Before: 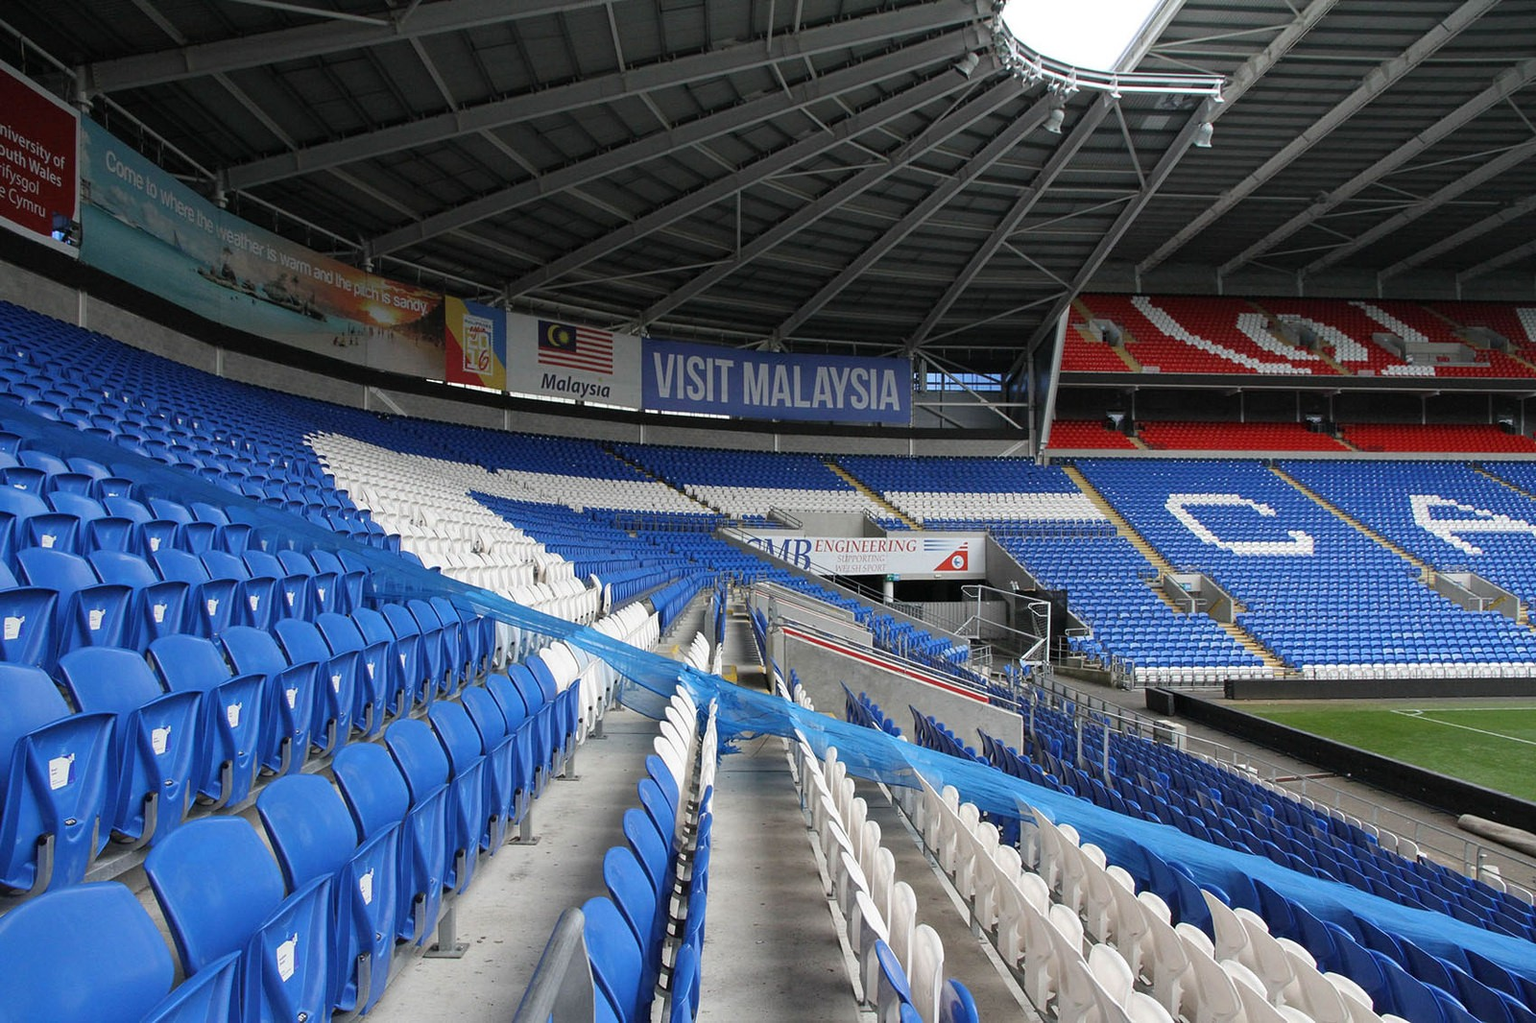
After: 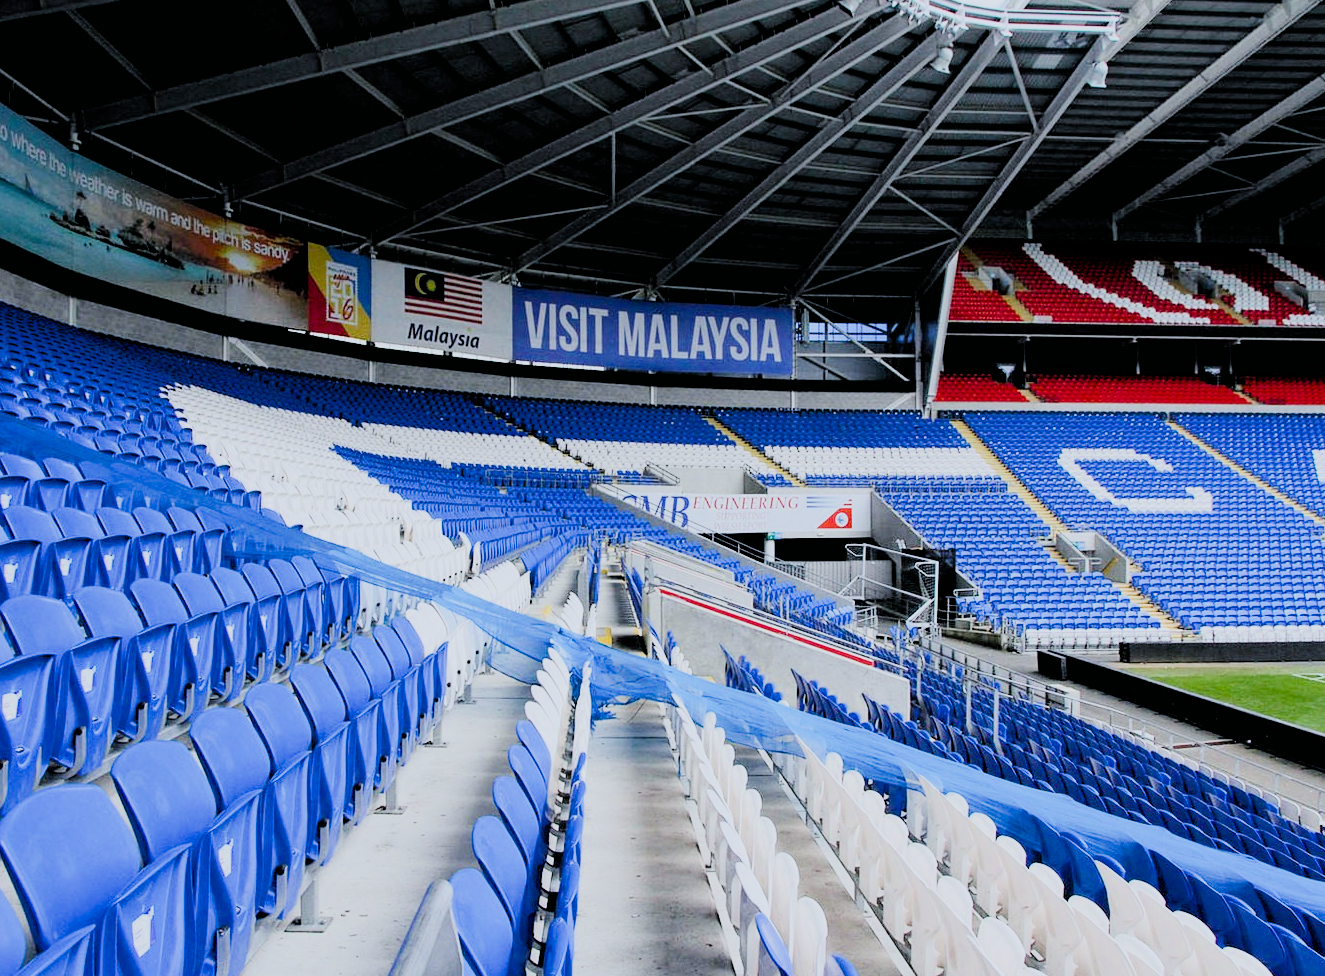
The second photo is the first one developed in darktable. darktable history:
white balance: red 0.931, blue 1.11
color balance rgb: shadows lift › chroma 1%, shadows lift › hue 240.84°, highlights gain › chroma 2%, highlights gain › hue 73.2°, global offset › luminance -0.5%, perceptual saturation grading › global saturation 20%, perceptual saturation grading › highlights -25%, perceptual saturation grading › shadows 50%, global vibrance 15%
rgb curve: curves: ch0 [(0, 0) (0.078, 0.051) (0.929, 0.956) (1, 1)], compensate middle gray true
crop: left 9.807%, top 6.259%, right 7.334%, bottom 2.177%
filmic rgb: black relative exposure -3.21 EV, white relative exposure 7.02 EV, hardness 1.46, contrast 1.35
exposure: black level correction 0, exposure 1.2 EV, compensate exposure bias true, compensate highlight preservation false
